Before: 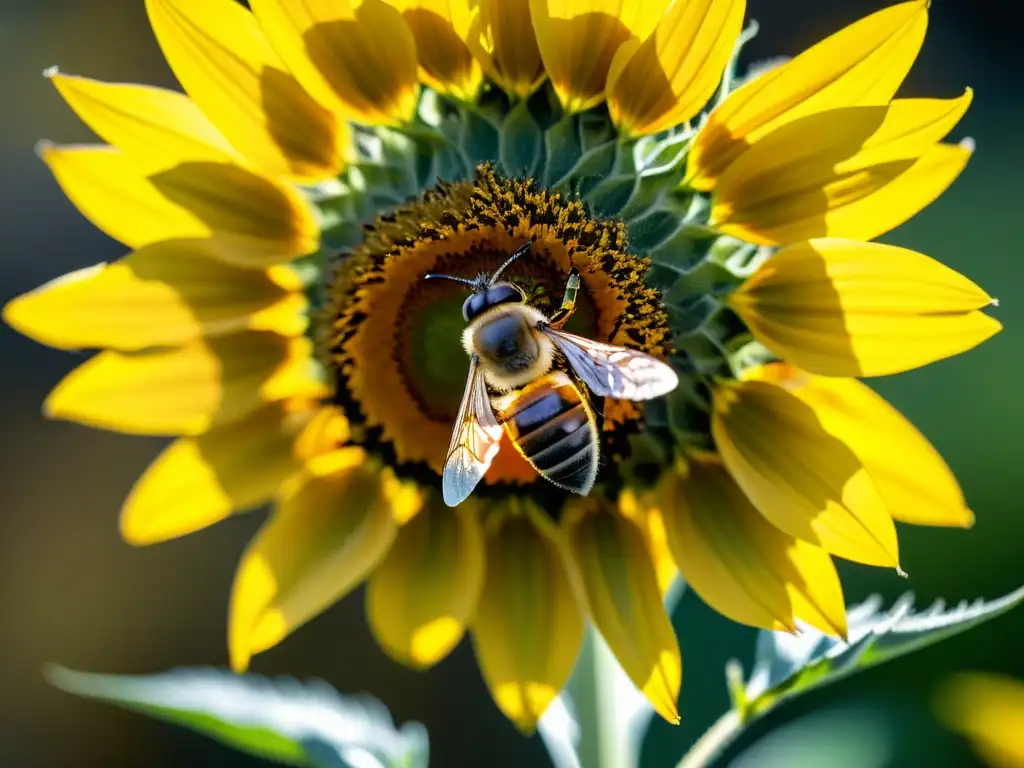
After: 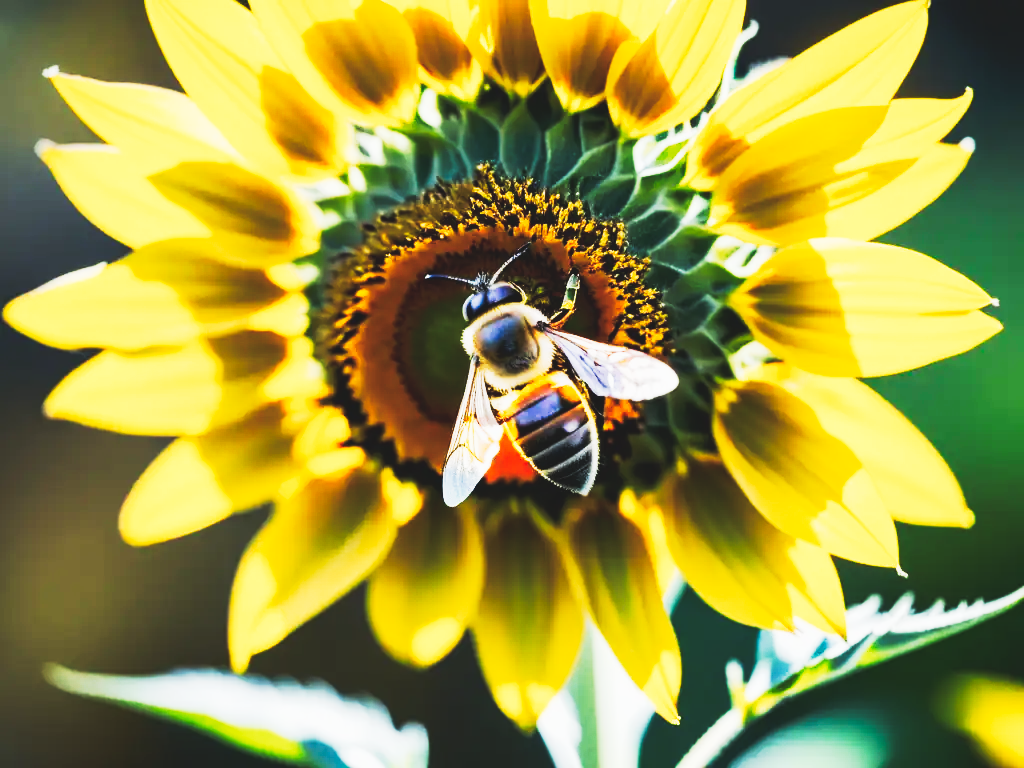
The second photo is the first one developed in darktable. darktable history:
tone equalizer: -8 EV -0.407 EV, -7 EV -0.358 EV, -6 EV -0.327 EV, -5 EV -0.195 EV, -3 EV 0.249 EV, -2 EV 0.323 EV, -1 EV 0.391 EV, +0 EV 0.41 EV, edges refinement/feathering 500, mask exposure compensation -1.57 EV, preserve details no
tone curve: curves: ch0 [(0, 0.098) (0.262, 0.324) (0.421, 0.59) (0.54, 0.803) (0.725, 0.922) (0.99, 0.974)], preserve colors none
